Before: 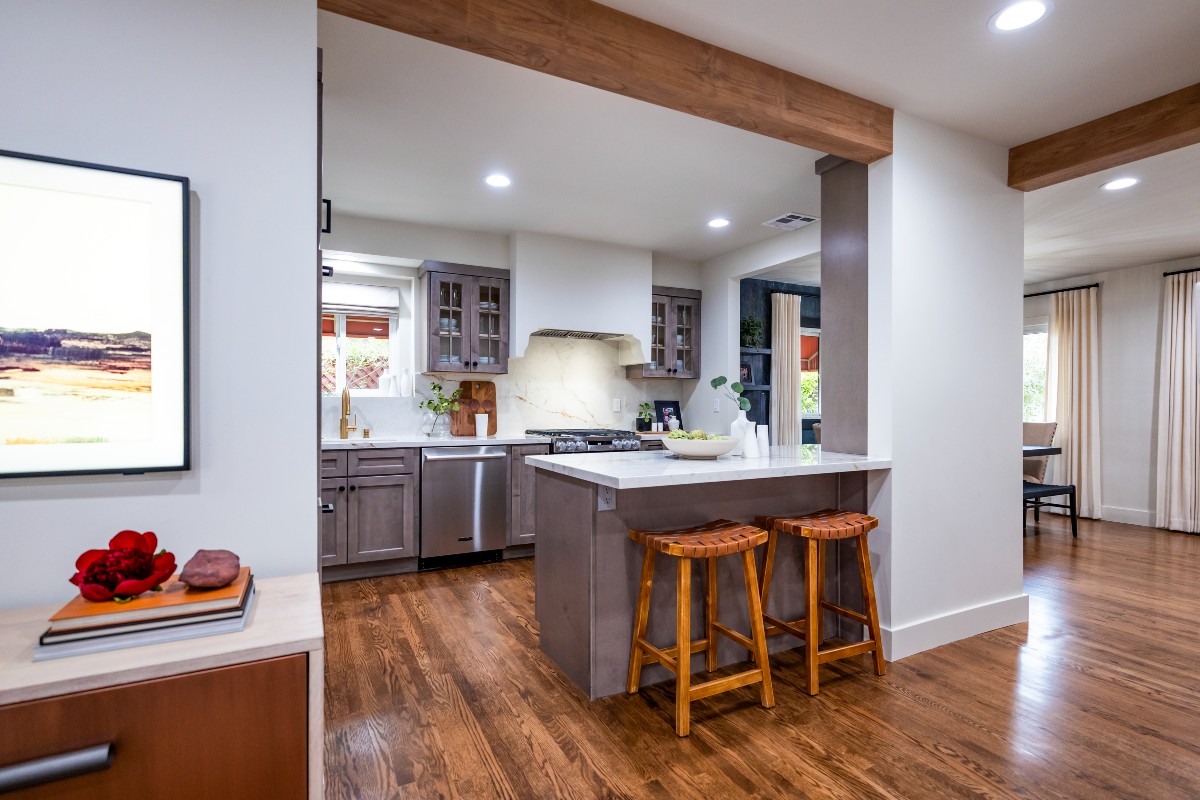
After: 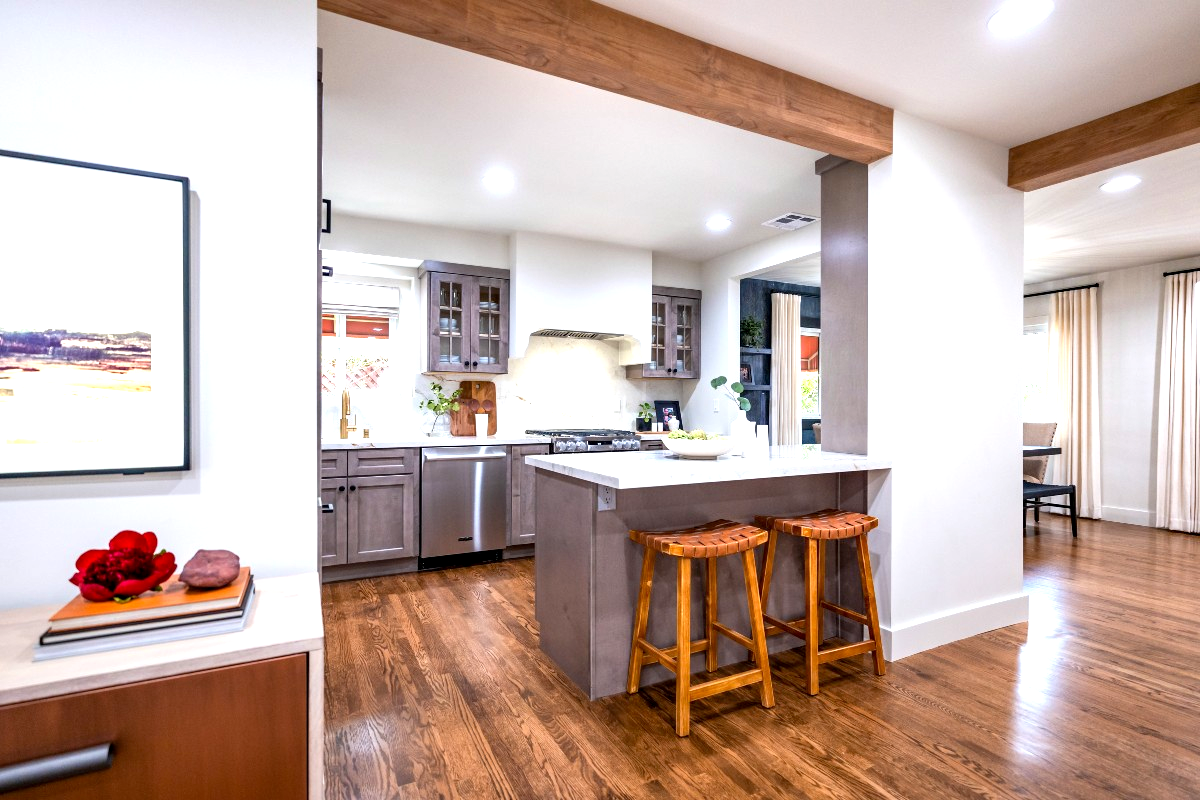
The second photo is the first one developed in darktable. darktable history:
graduated density: rotation -180°, offset 27.42
exposure: black level correction 0.001, exposure 1 EV, compensate highlight preservation false
